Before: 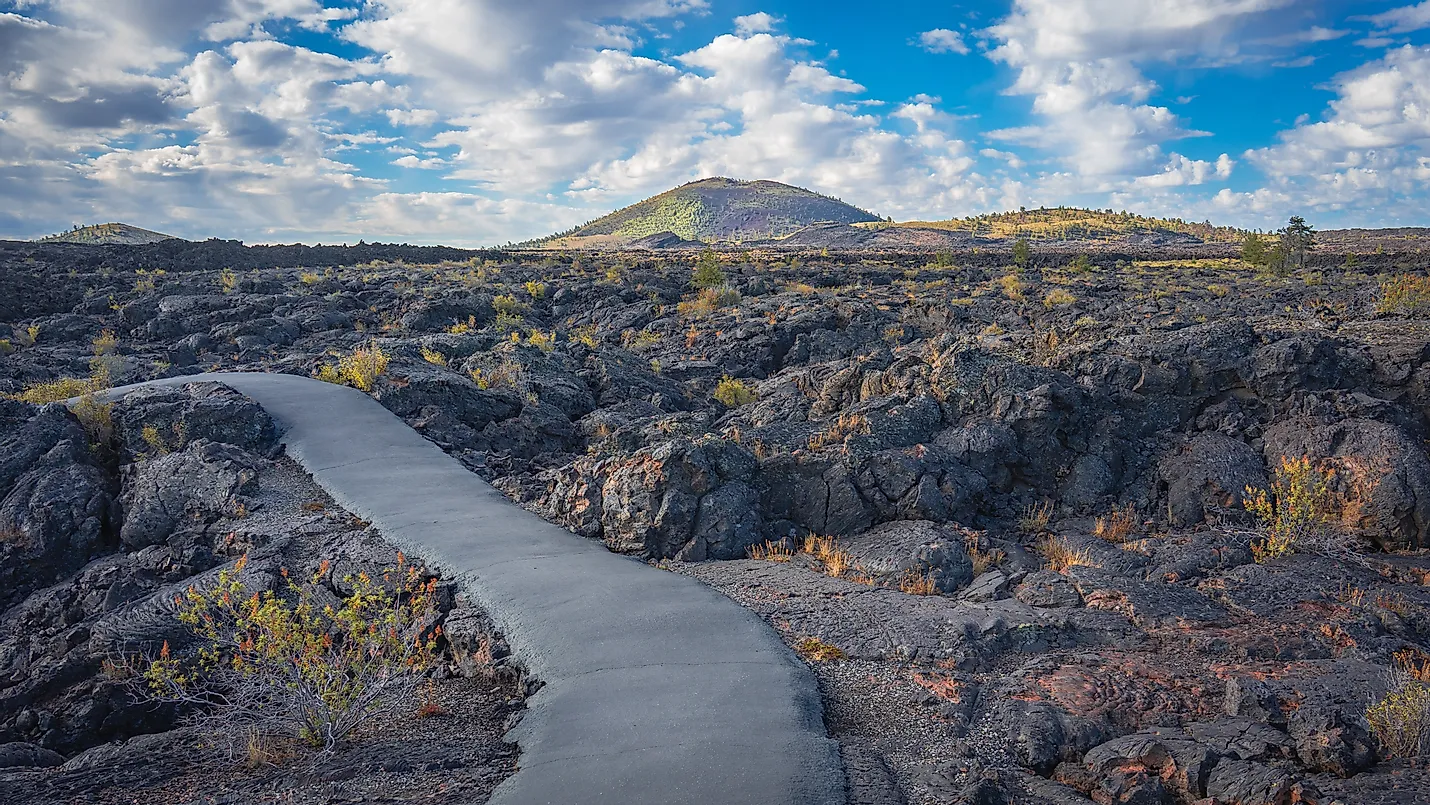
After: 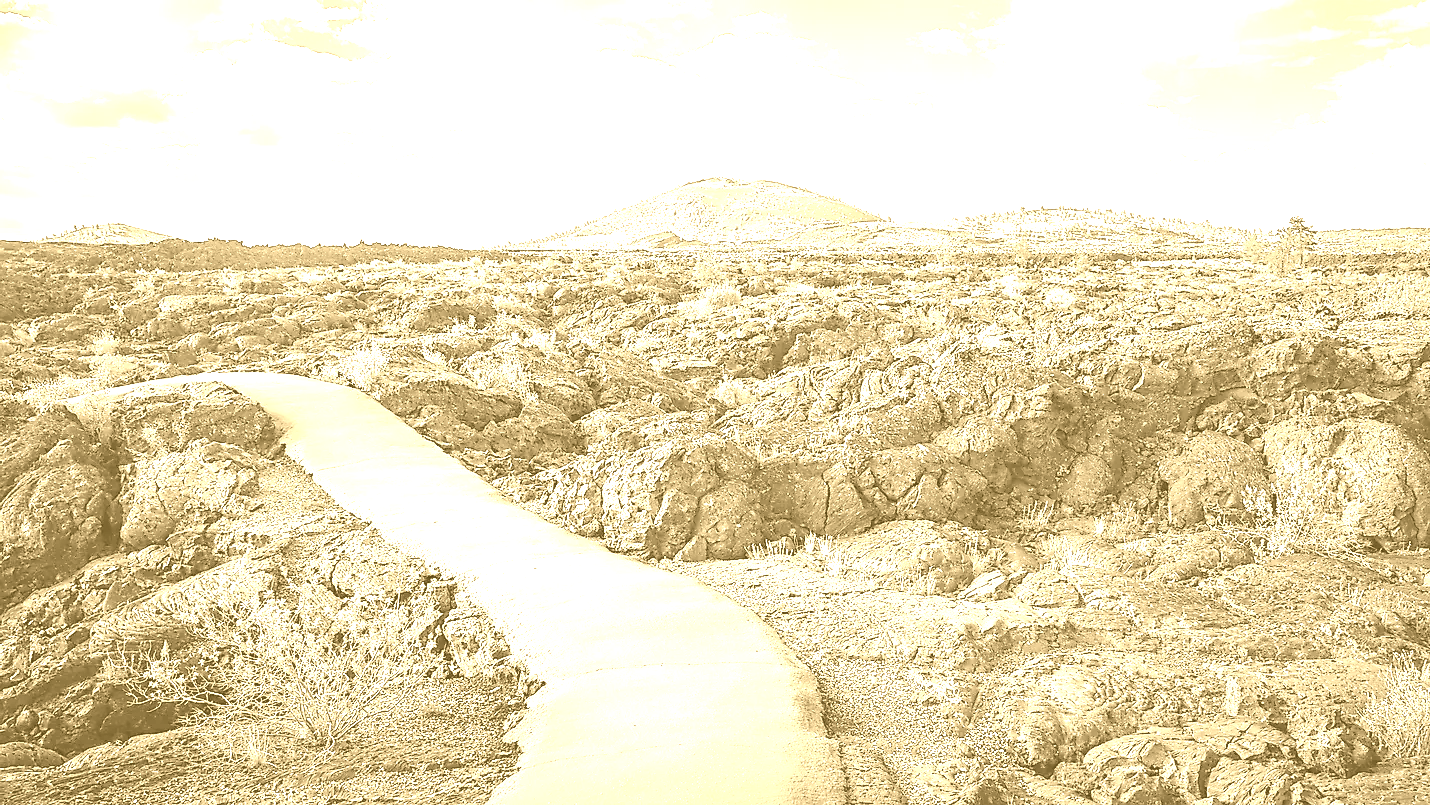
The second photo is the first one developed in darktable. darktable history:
contrast brightness saturation: brightness 0.09, saturation 0.19
colorize: hue 36°, source mix 100%
exposure: black level correction 0, exposure 1.675 EV, compensate exposure bias true, compensate highlight preservation false
color correction: highlights a* 15, highlights b* 31.55
